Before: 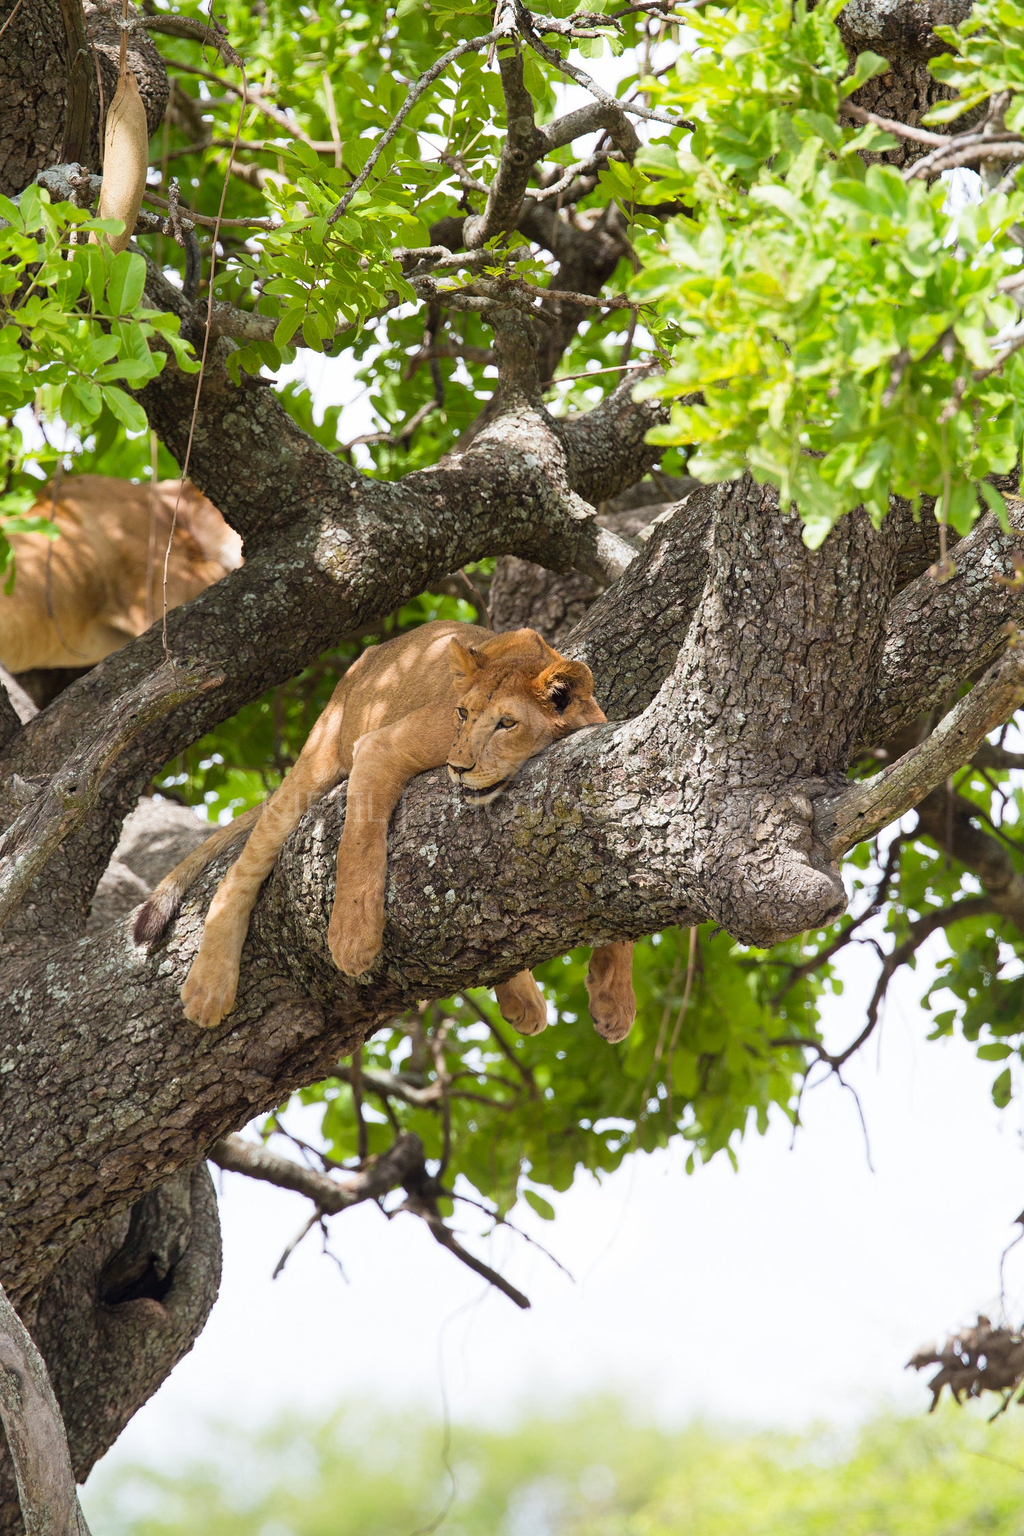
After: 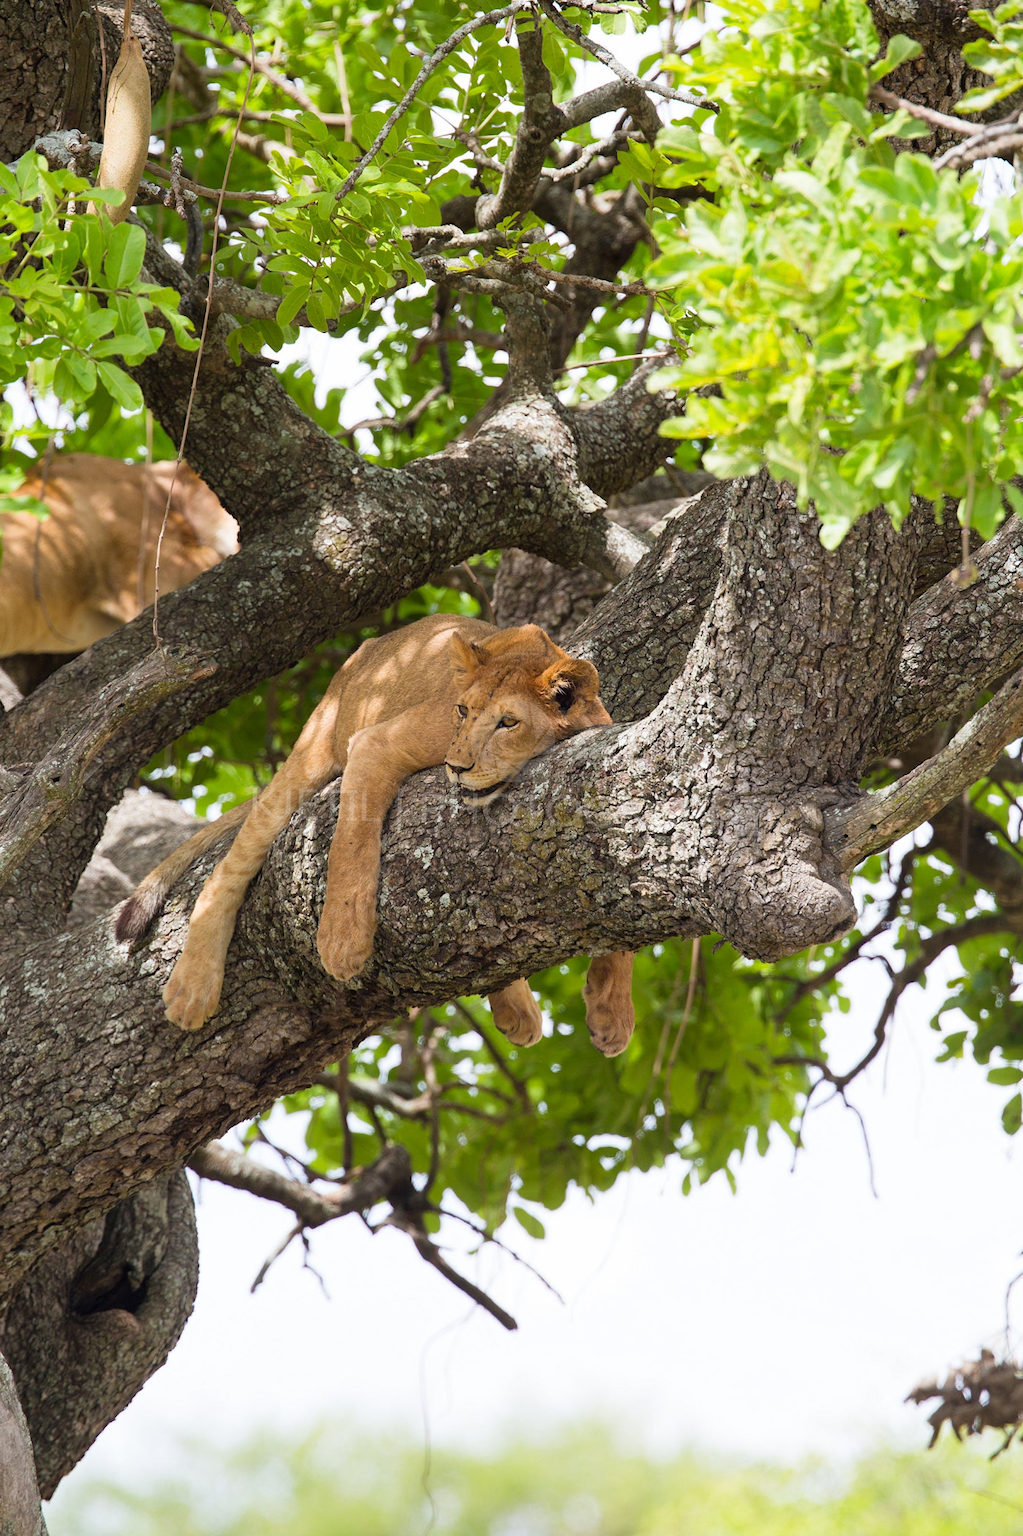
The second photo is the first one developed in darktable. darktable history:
crop and rotate: angle -1.45°
